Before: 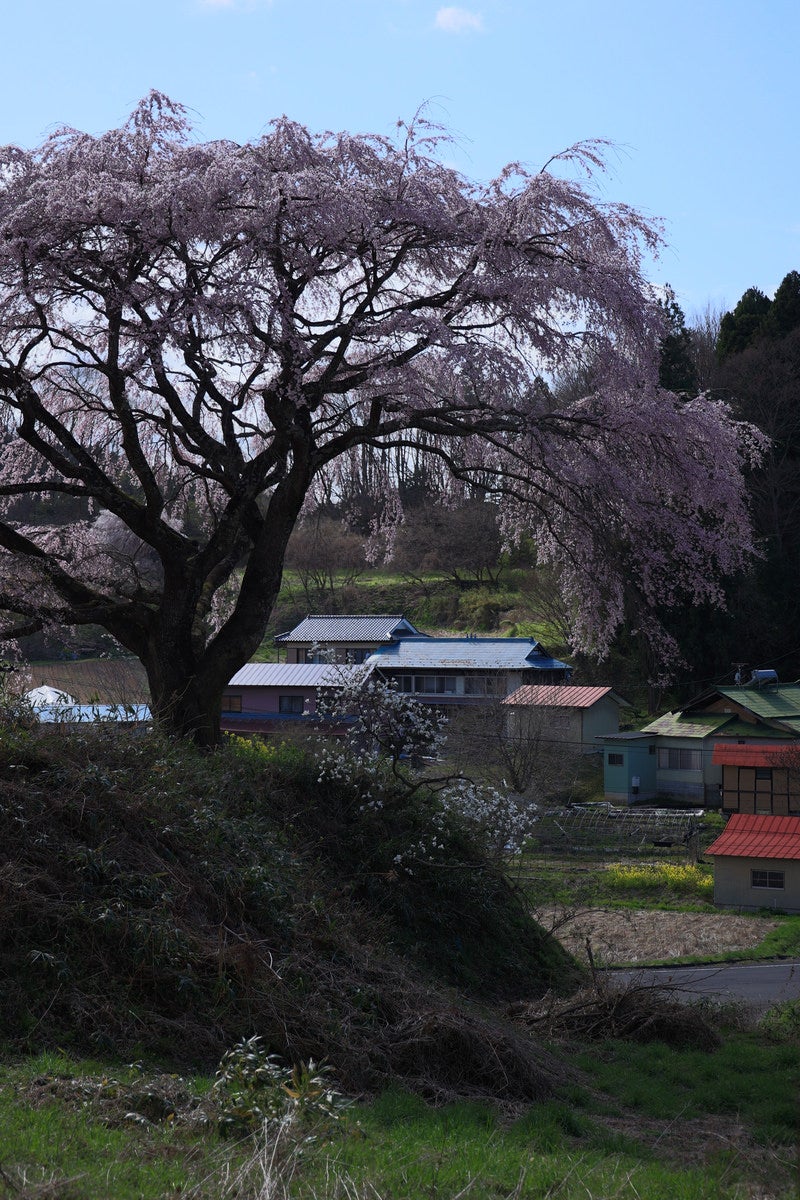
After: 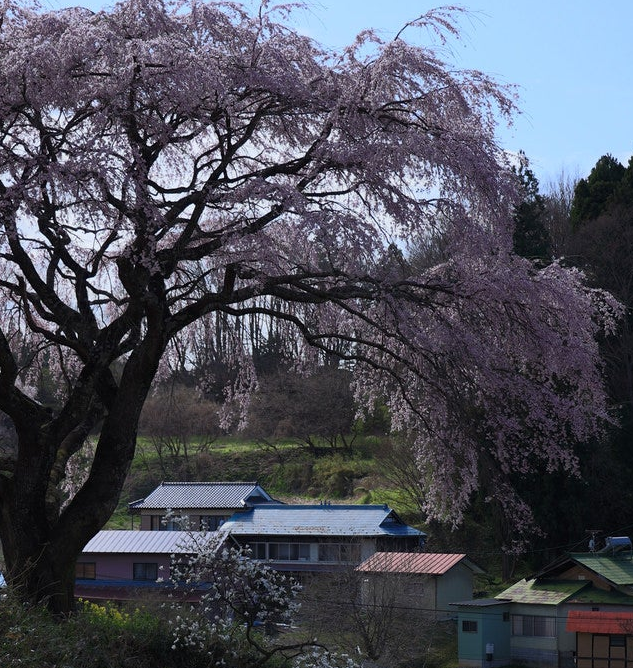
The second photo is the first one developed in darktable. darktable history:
crop: left 18.367%, top 11.085%, right 2.404%, bottom 33.209%
